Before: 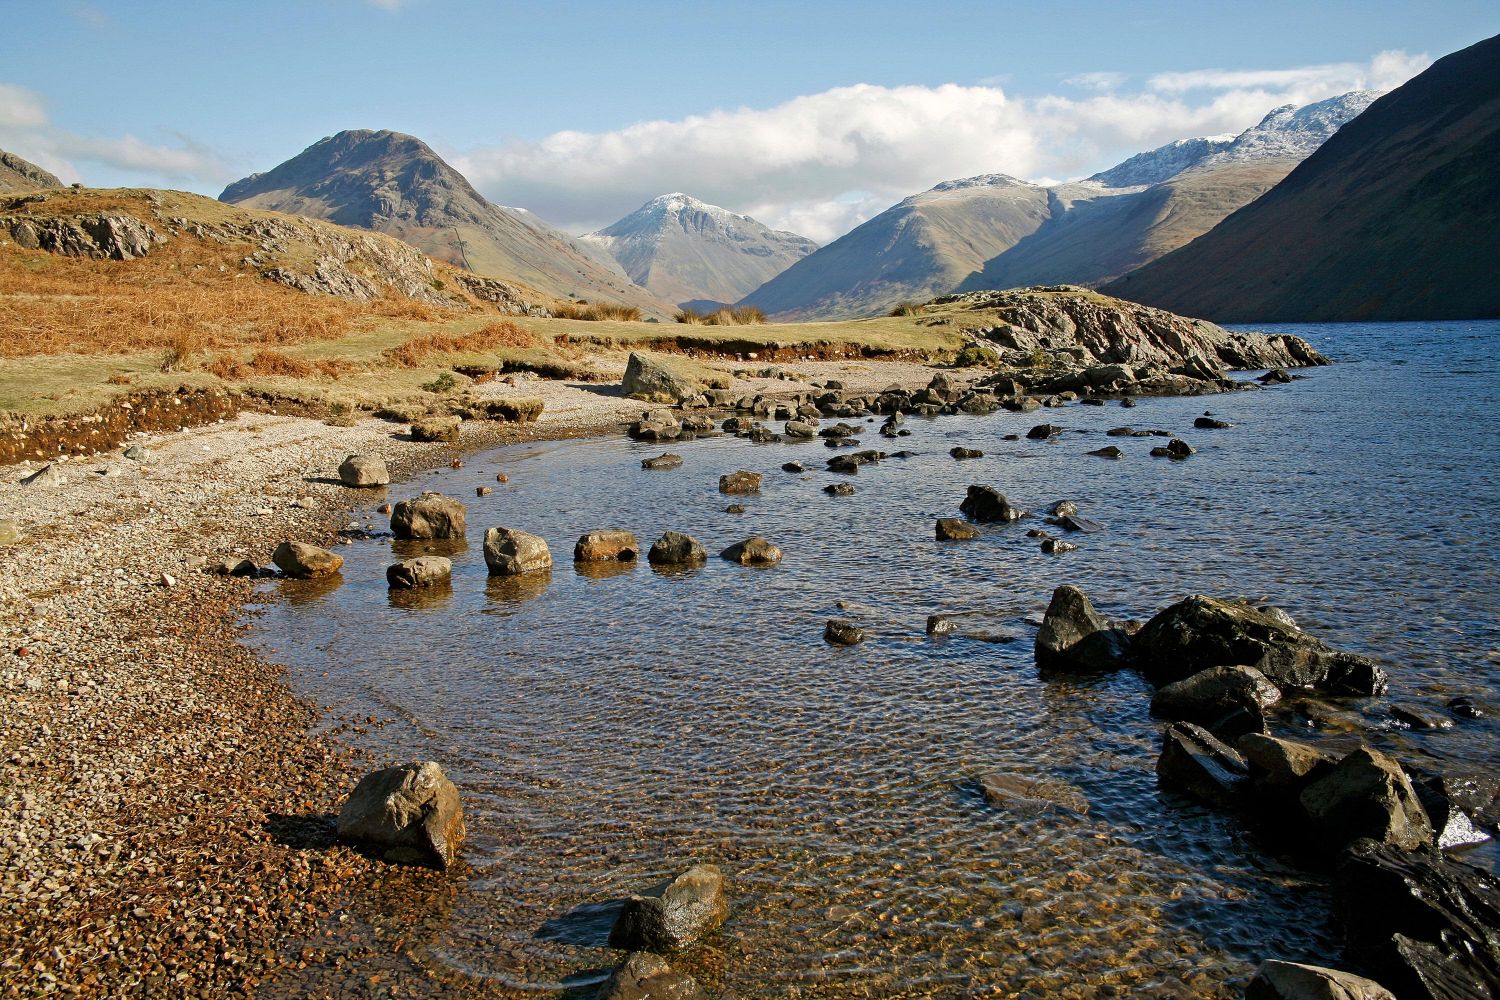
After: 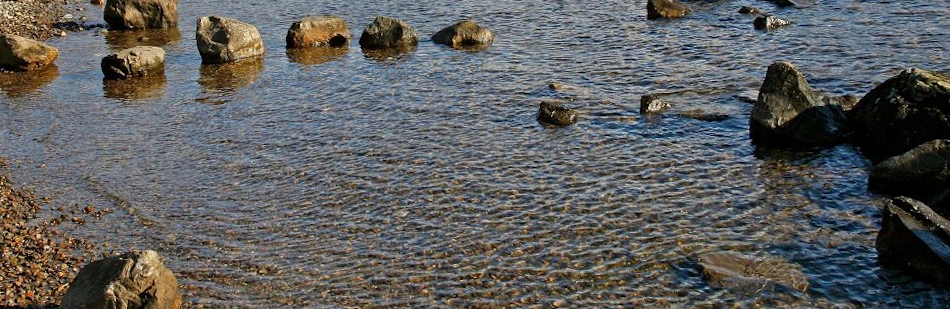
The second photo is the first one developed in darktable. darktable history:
crop: left 18.091%, top 51.13%, right 17.525%, bottom 16.85%
rotate and perspective: rotation -1.32°, lens shift (horizontal) -0.031, crop left 0.015, crop right 0.985, crop top 0.047, crop bottom 0.982
